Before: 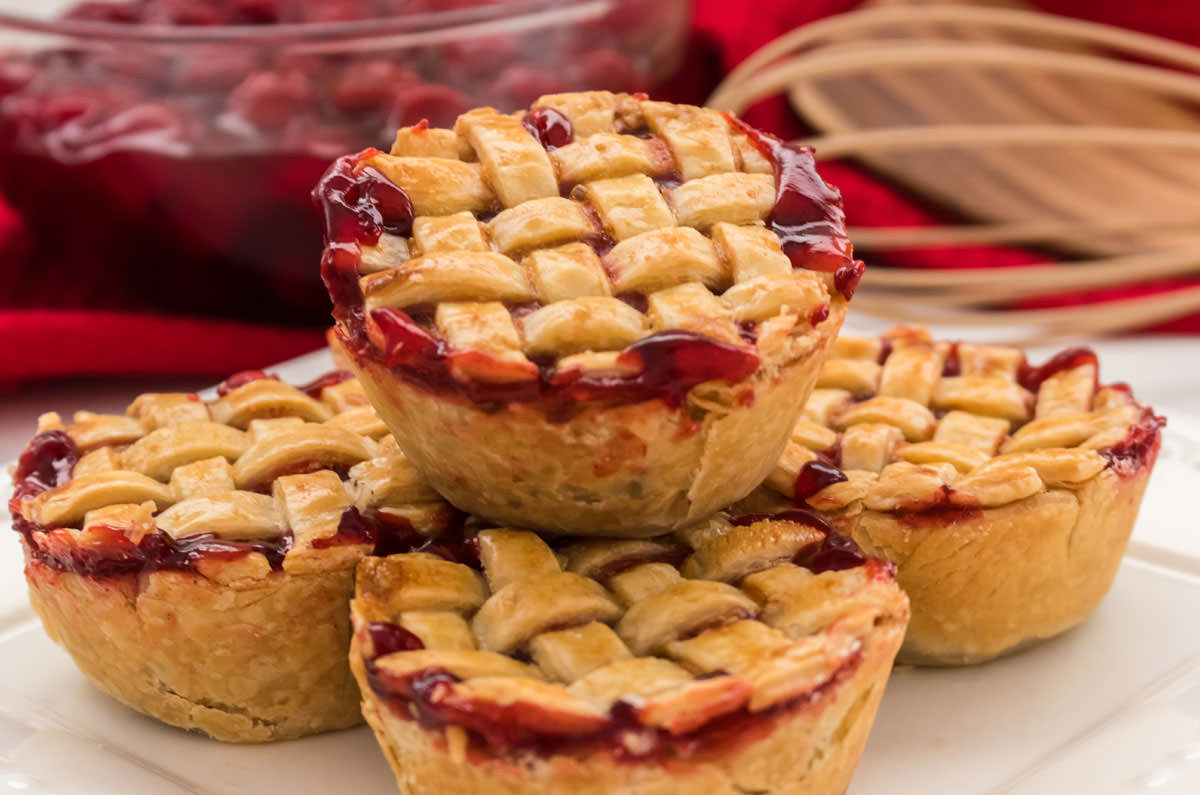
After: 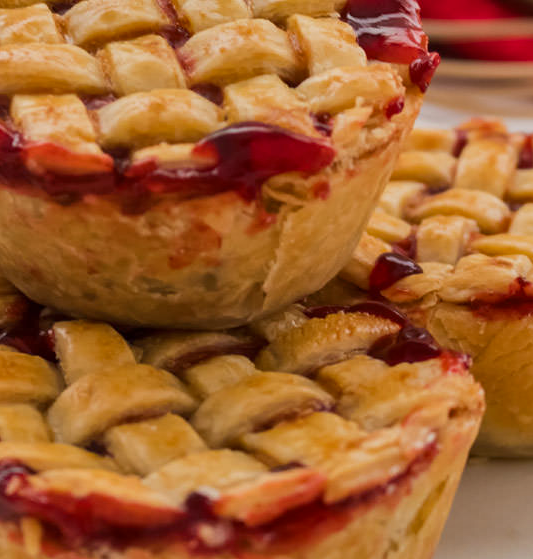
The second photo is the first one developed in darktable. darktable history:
shadows and highlights: shadows 80.73, white point adjustment -9.07, highlights -61.46, soften with gaussian
crop: left 35.432%, top 26.233%, right 20.145%, bottom 3.432%
